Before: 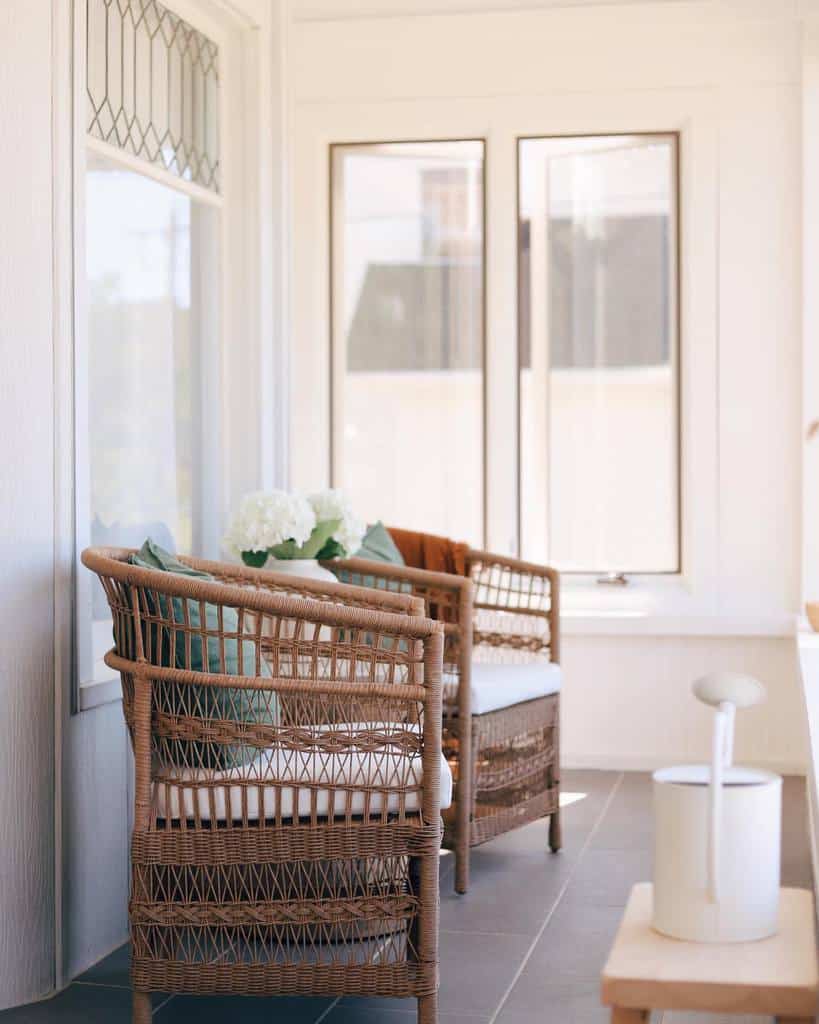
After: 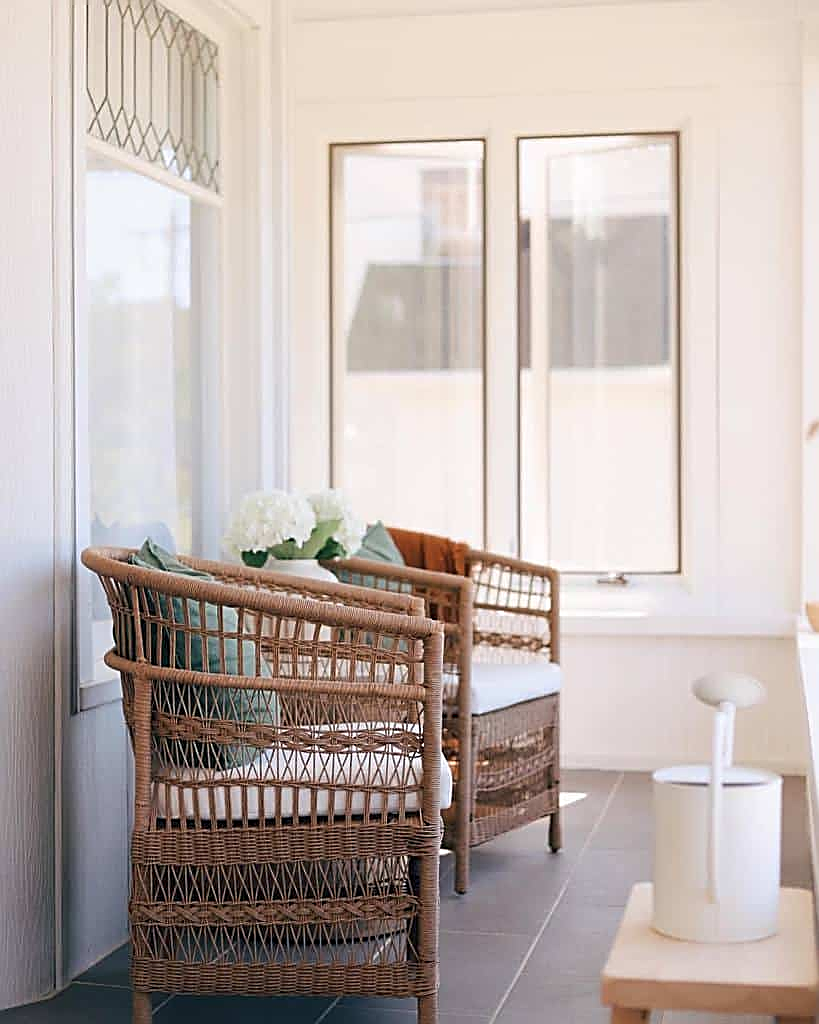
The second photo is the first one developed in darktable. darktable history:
sharpen: amount 0.887
